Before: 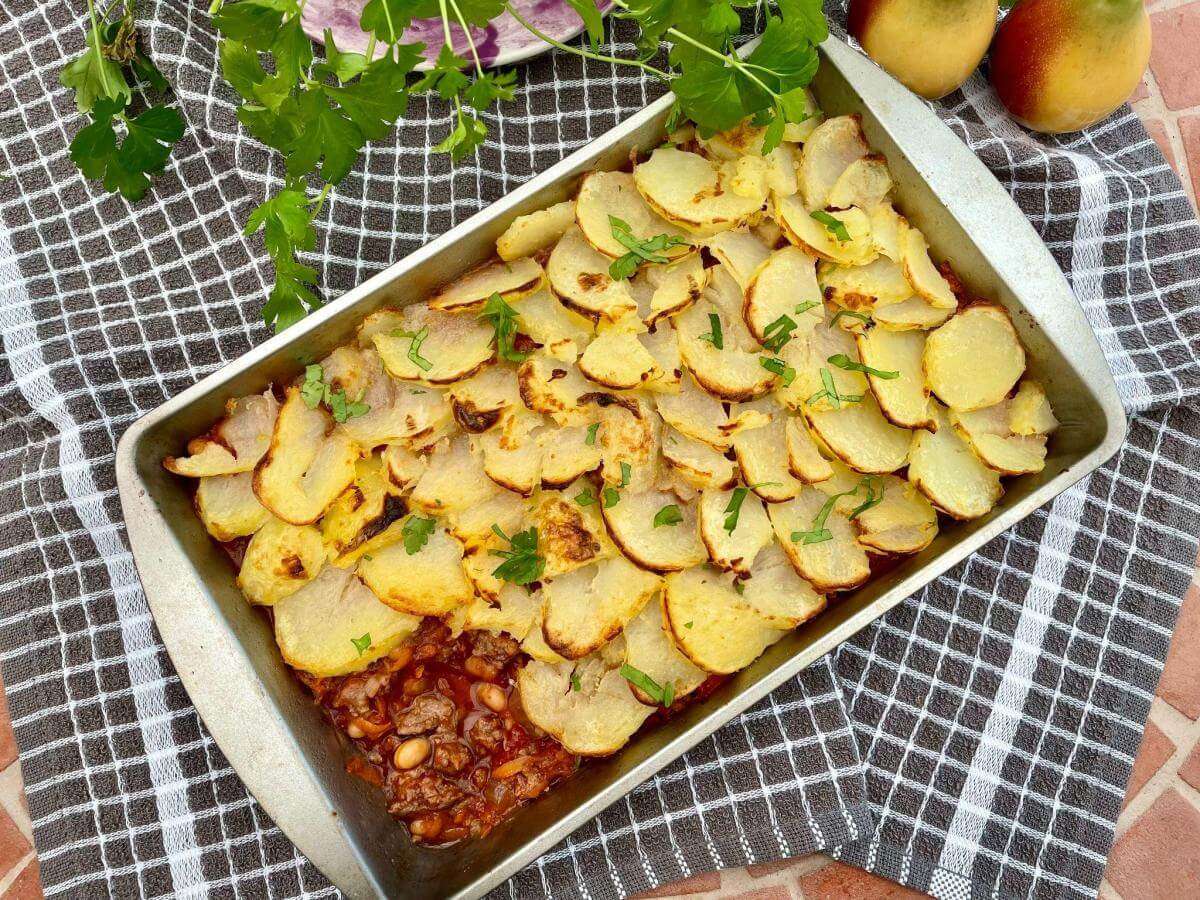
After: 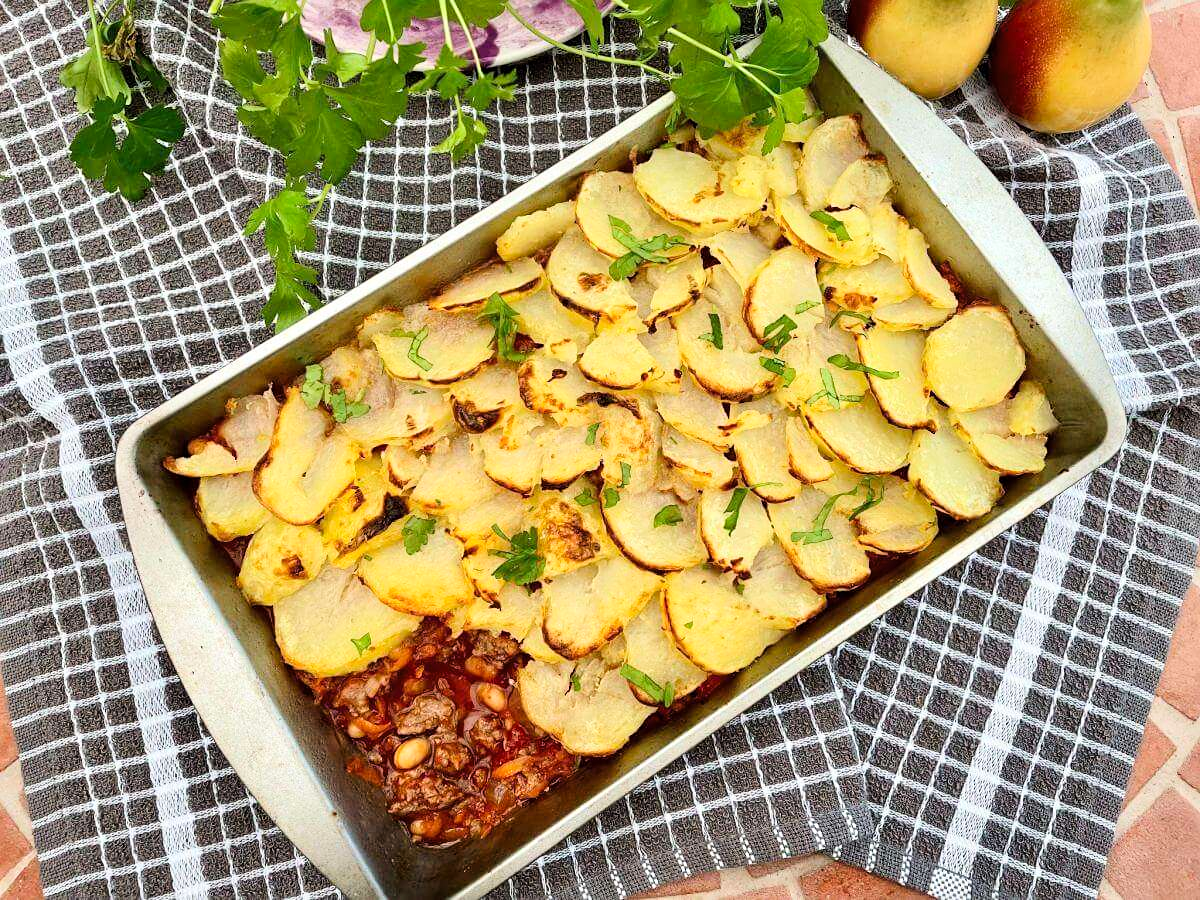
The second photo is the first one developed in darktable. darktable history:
tone curve: curves: ch0 [(0, 0) (0.004, 0.001) (0.133, 0.112) (0.325, 0.362) (0.832, 0.893) (1, 1)], color space Lab, linked channels, preserve colors none
sharpen: amount 0.2
